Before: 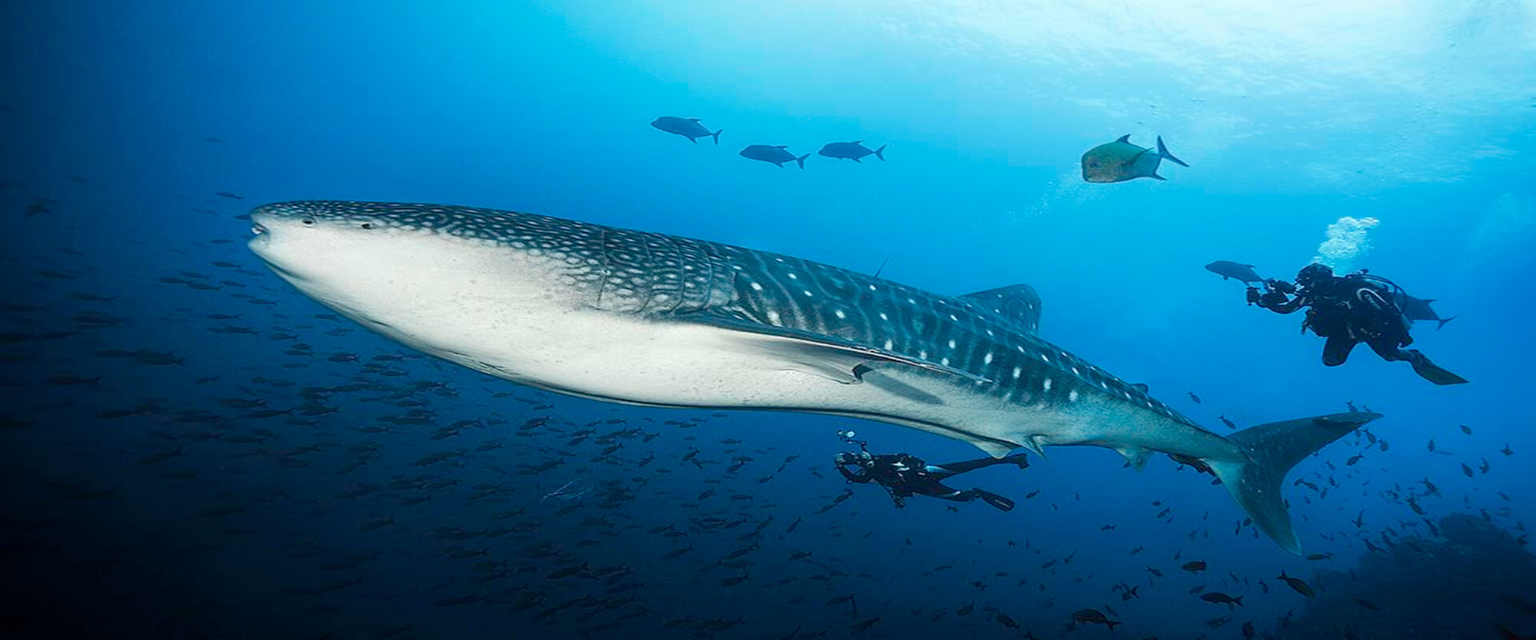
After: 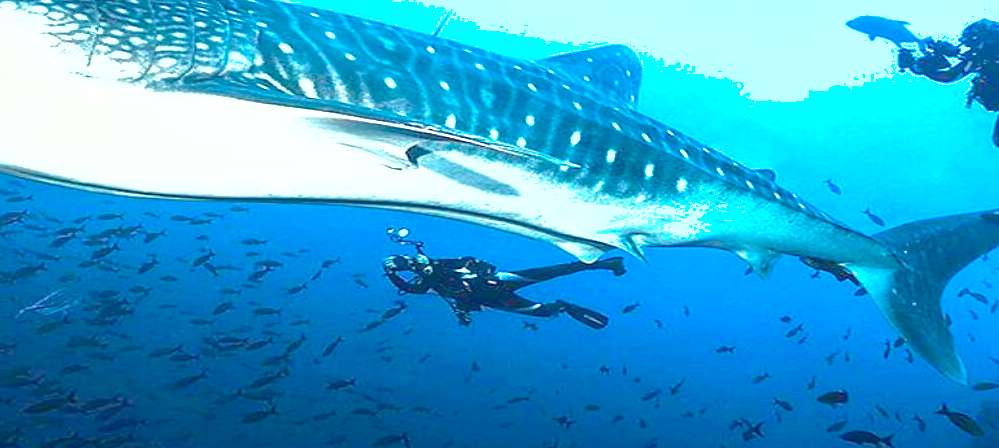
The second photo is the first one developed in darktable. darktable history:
exposure: black level correction 0.001, exposure 1.861 EV, compensate highlight preservation false
shadows and highlights: on, module defaults
crop: left 34.377%, top 38.825%, right 13.569%, bottom 5.123%
local contrast: mode bilateral grid, contrast 21, coarseness 49, detail 119%, midtone range 0.2
